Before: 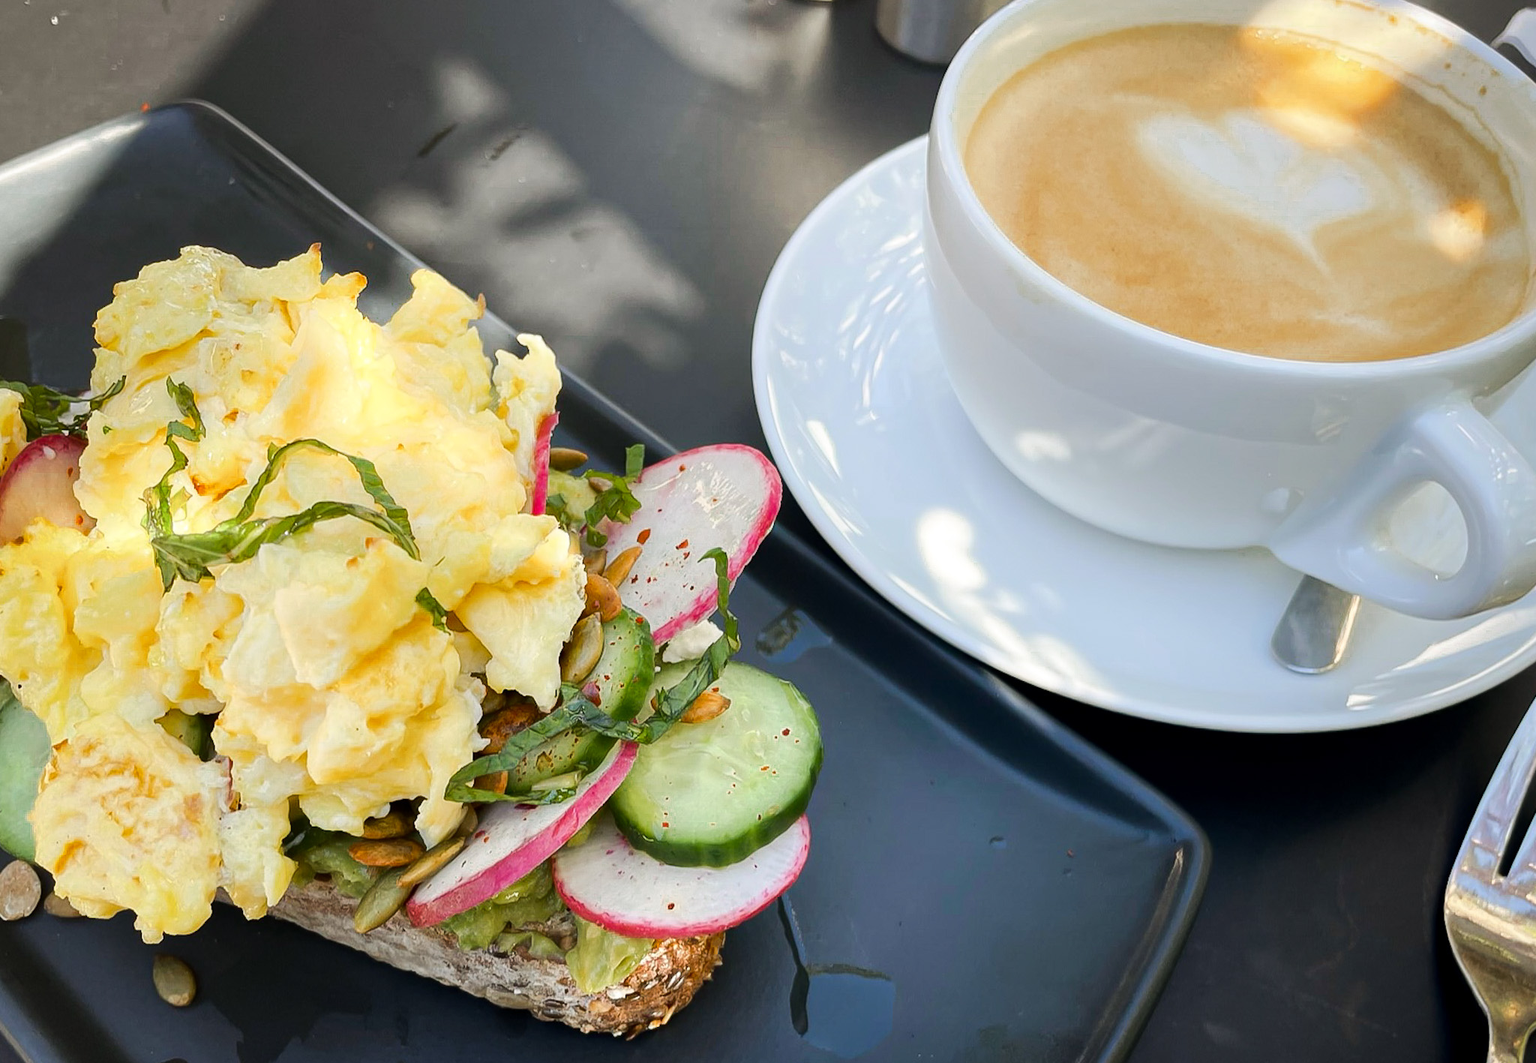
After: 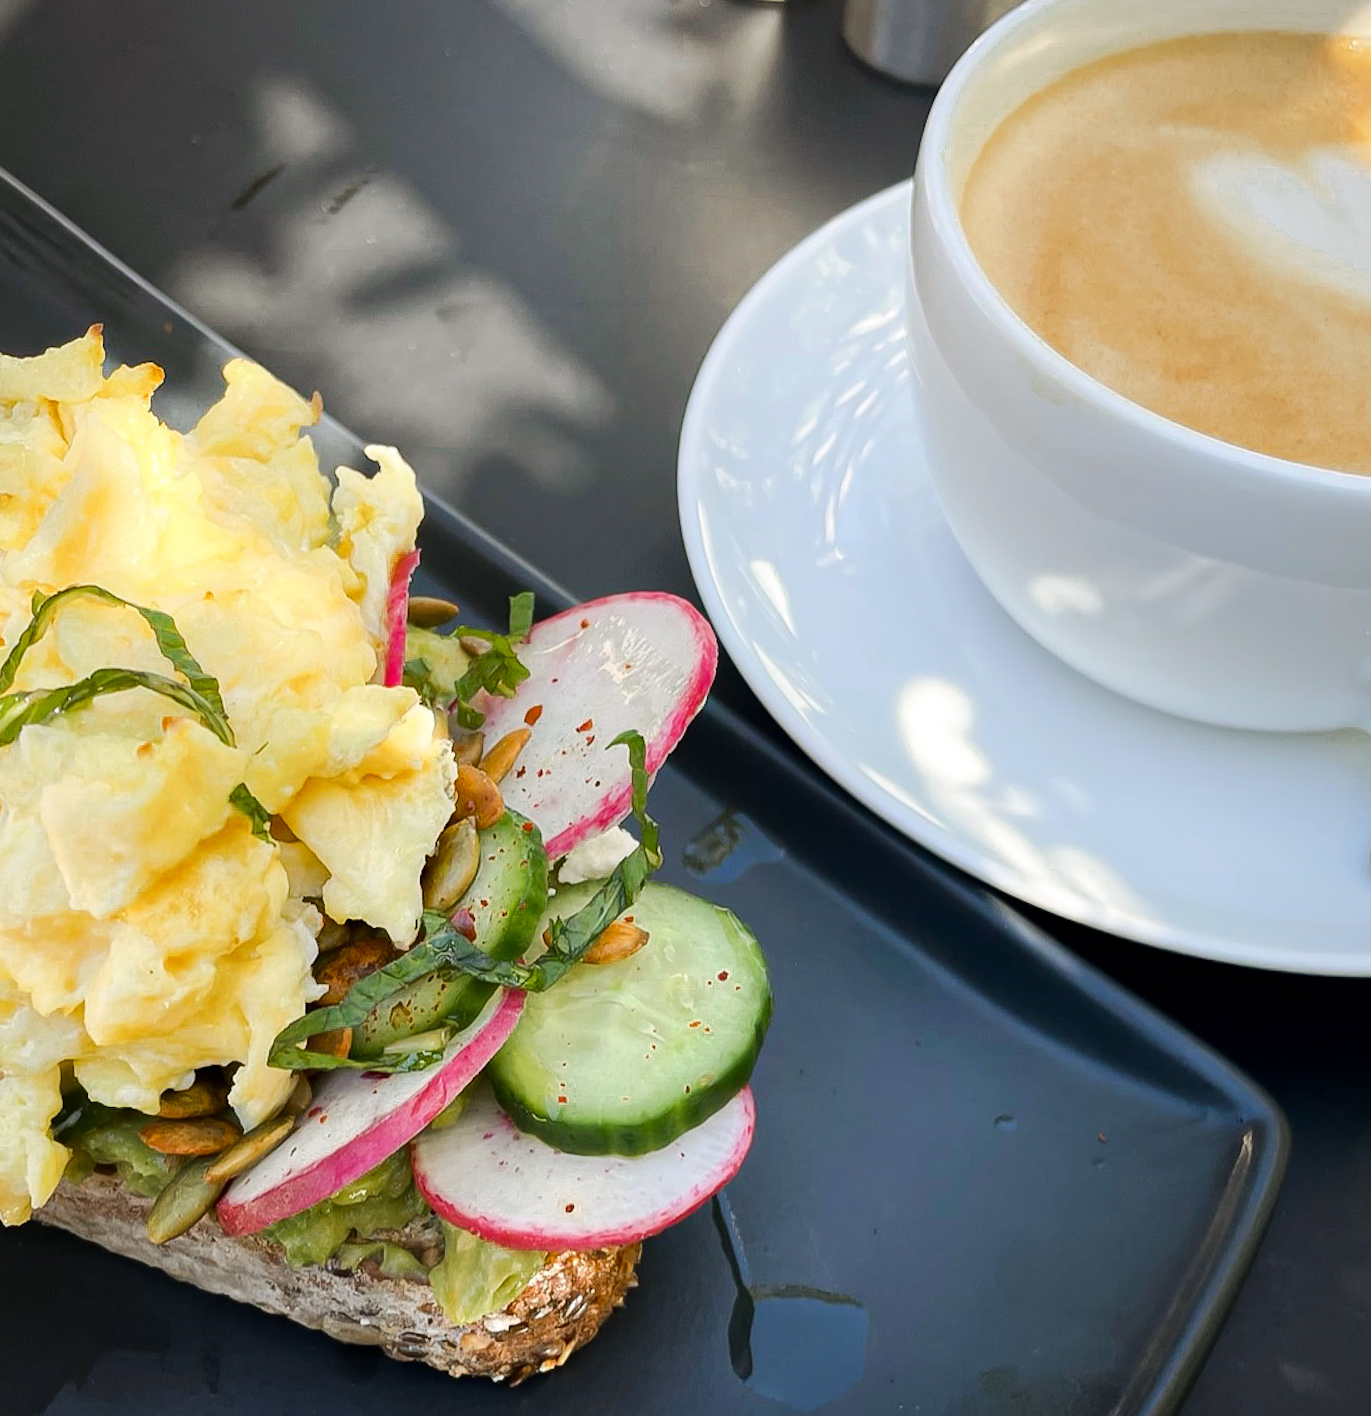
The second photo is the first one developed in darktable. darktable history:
crop and rotate: left 15.87%, right 17.168%
